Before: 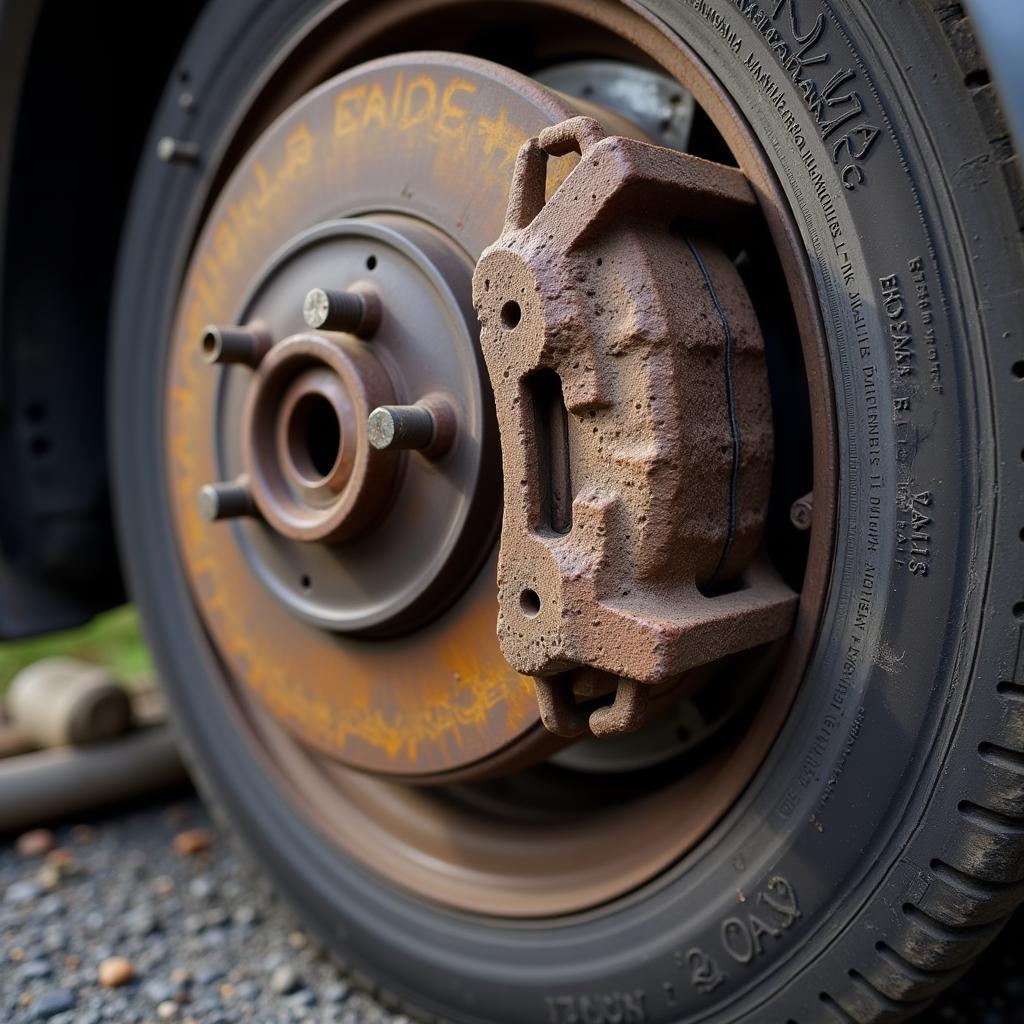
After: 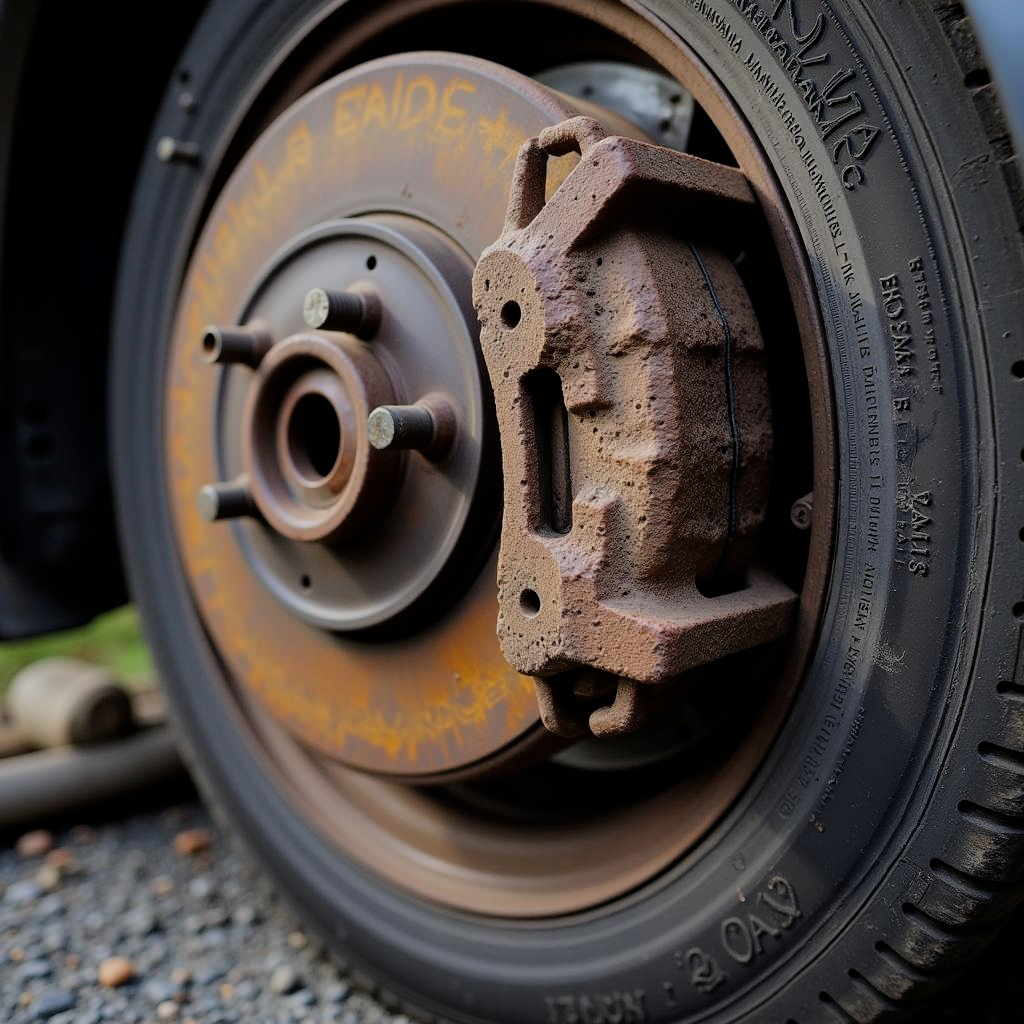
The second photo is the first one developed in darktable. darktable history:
filmic rgb: black relative exposure -7.65 EV, white relative exposure 4.56 EV, threshold 5.95 EV, hardness 3.61, color science v6 (2022), enable highlight reconstruction true
